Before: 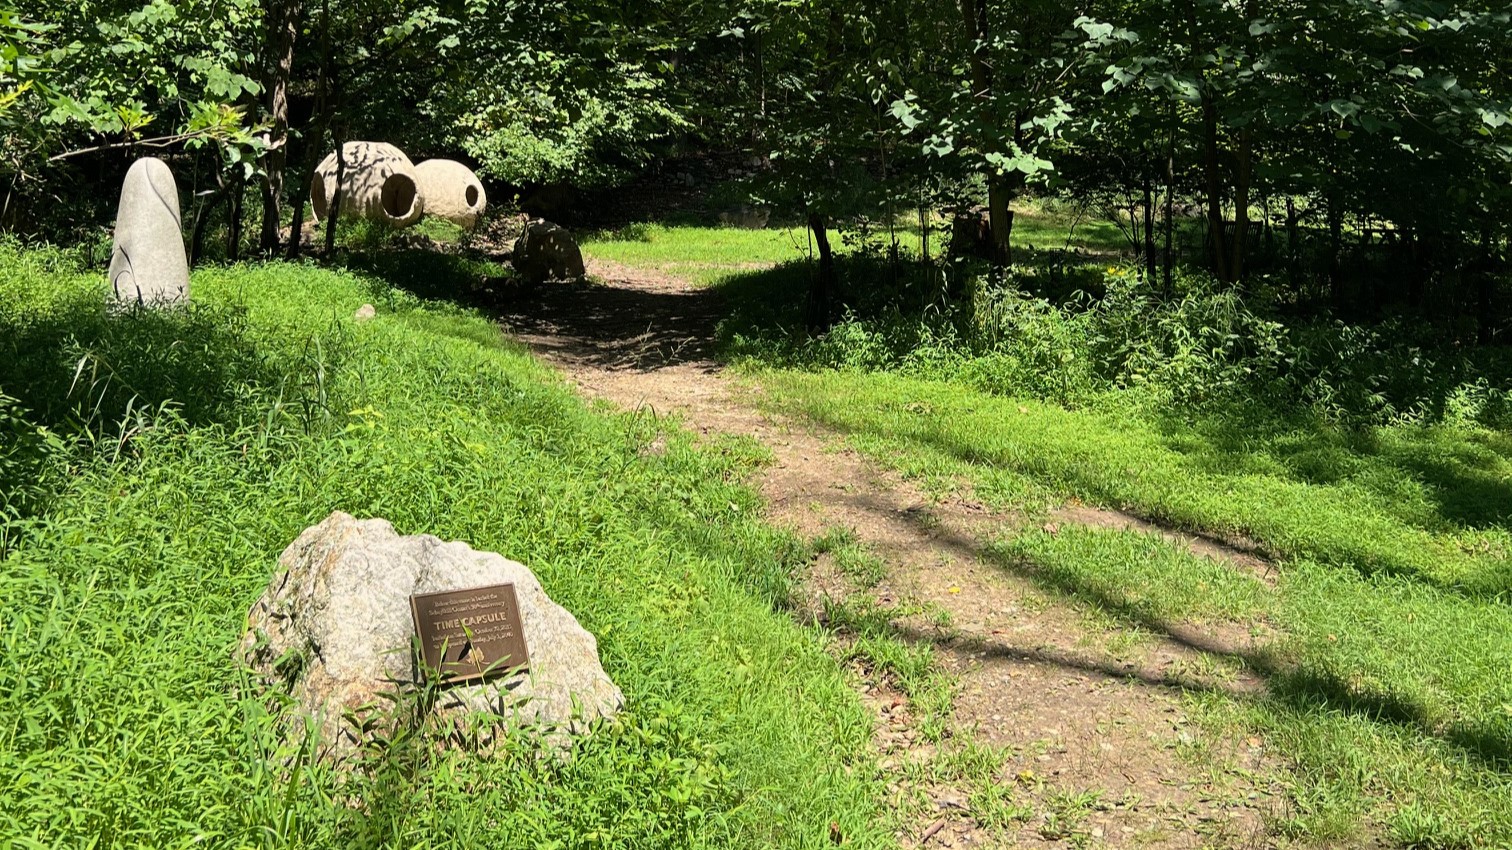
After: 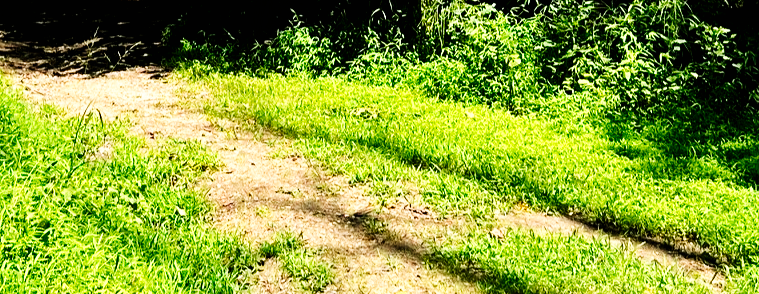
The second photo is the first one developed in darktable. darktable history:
crop: left 36.607%, top 34.735%, right 13.146%, bottom 30.611%
tone equalizer: on, module defaults
tone curve: curves: ch0 [(0, 0) (0.003, 0.002) (0.011, 0.002) (0.025, 0.002) (0.044, 0.002) (0.069, 0.002) (0.1, 0.003) (0.136, 0.008) (0.177, 0.03) (0.224, 0.058) (0.277, 0.139) (0.335, 0.233) (0.399, 0.363) (0.468, 0.506) (0.543, 0.649) (0.623, 0.781) (0.709, 0.88) (0.801, 0.956) (0.898, 0.994) (1, 1)], preserve colors none
